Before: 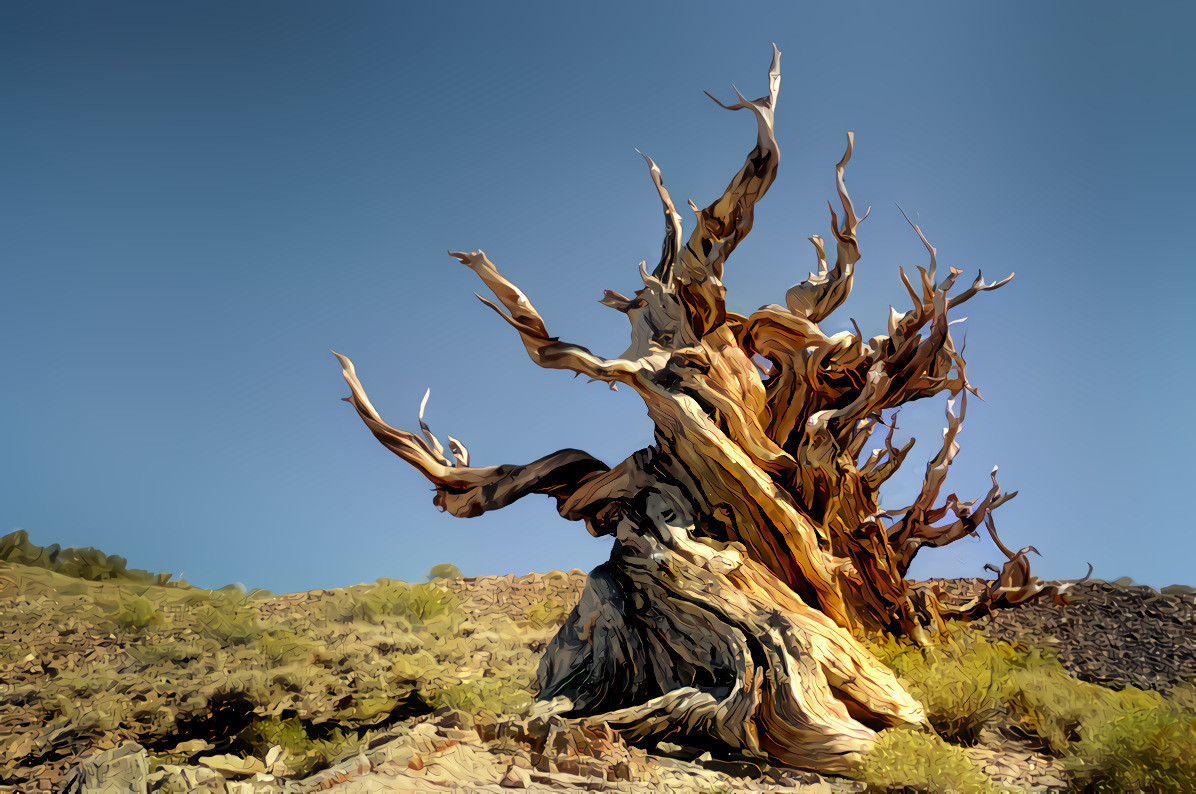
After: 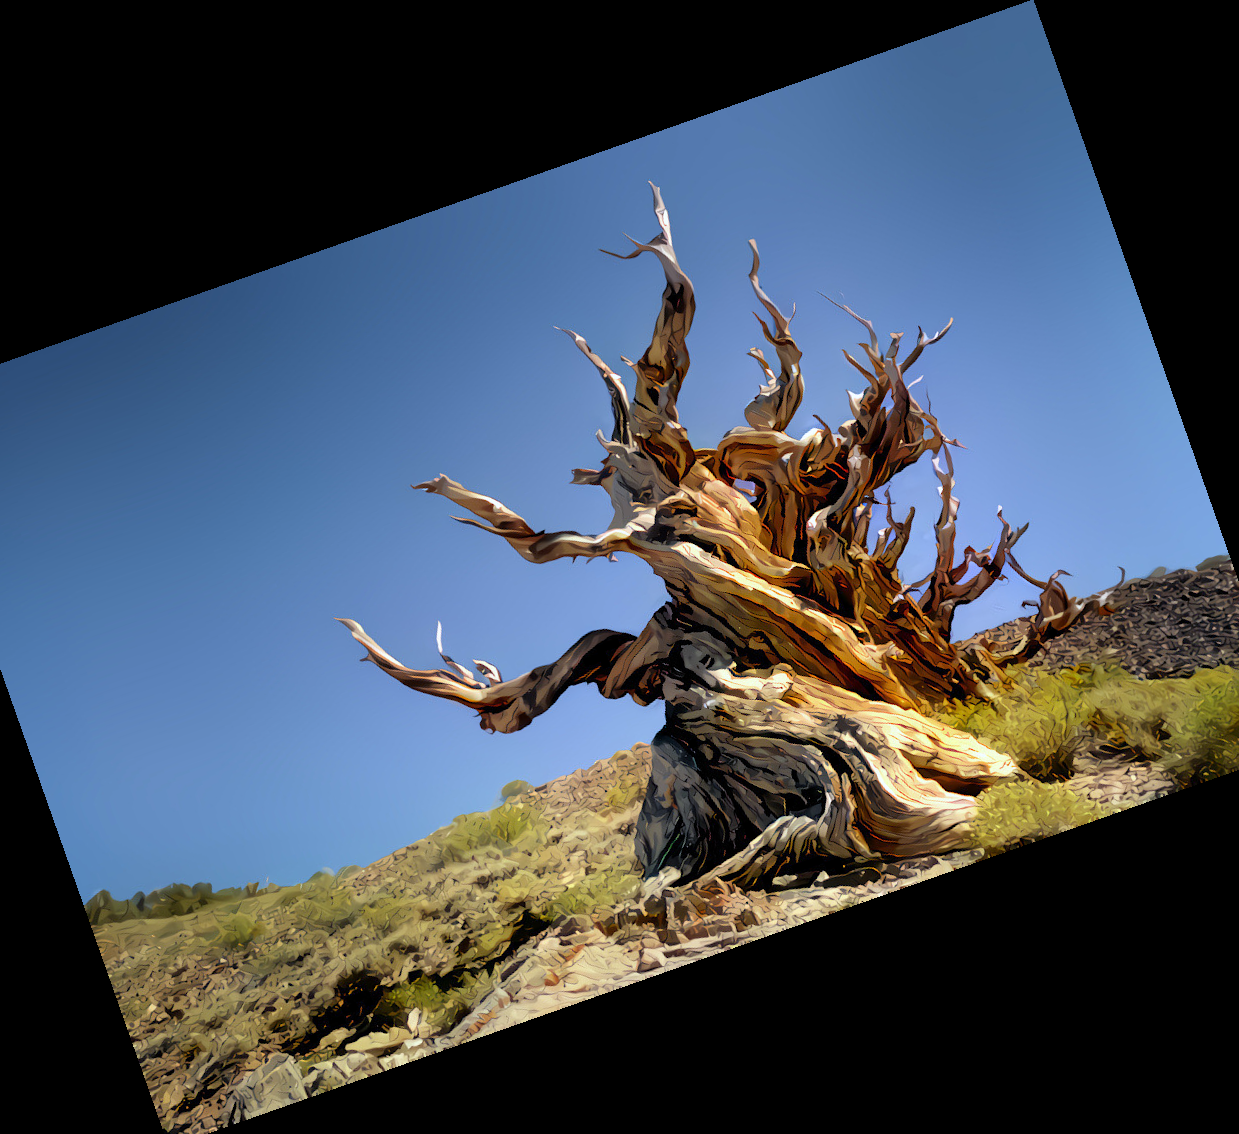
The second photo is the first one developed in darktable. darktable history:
white balance: red 0.967, blue 1.119, emerald 0.756
crop and rotate: angle 19.43°, left 6.812%, right 4.125%, bottom 1.087%
rotate and perspective: automatic cropping off
